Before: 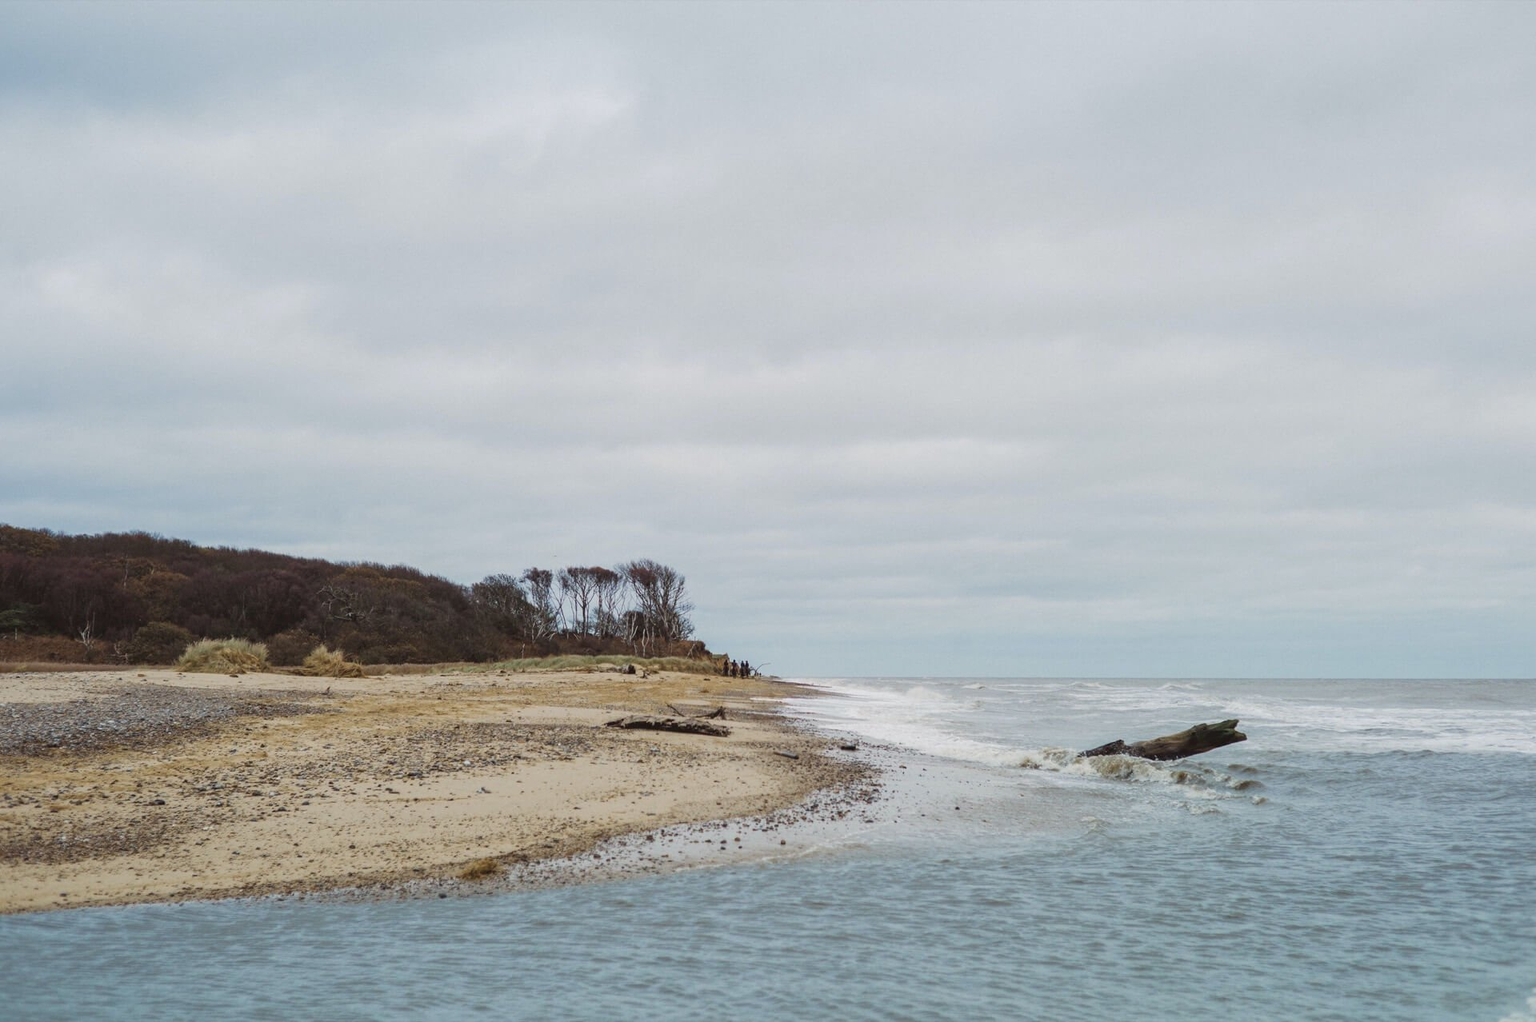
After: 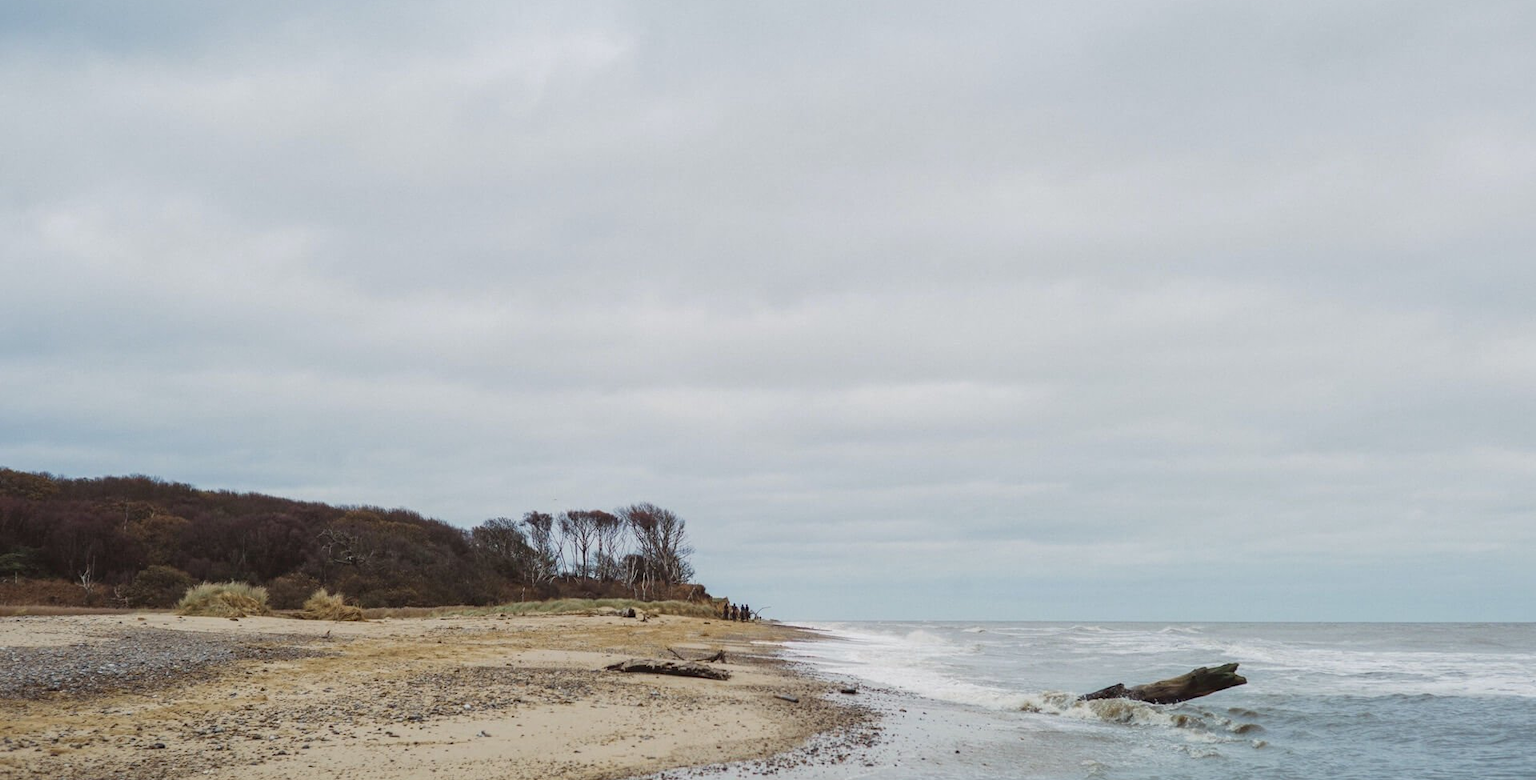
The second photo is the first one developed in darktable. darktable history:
exposure: compensate exposure bias true, compensate highlight preservation false
crop: top 5.596%, bottom 17.999%
